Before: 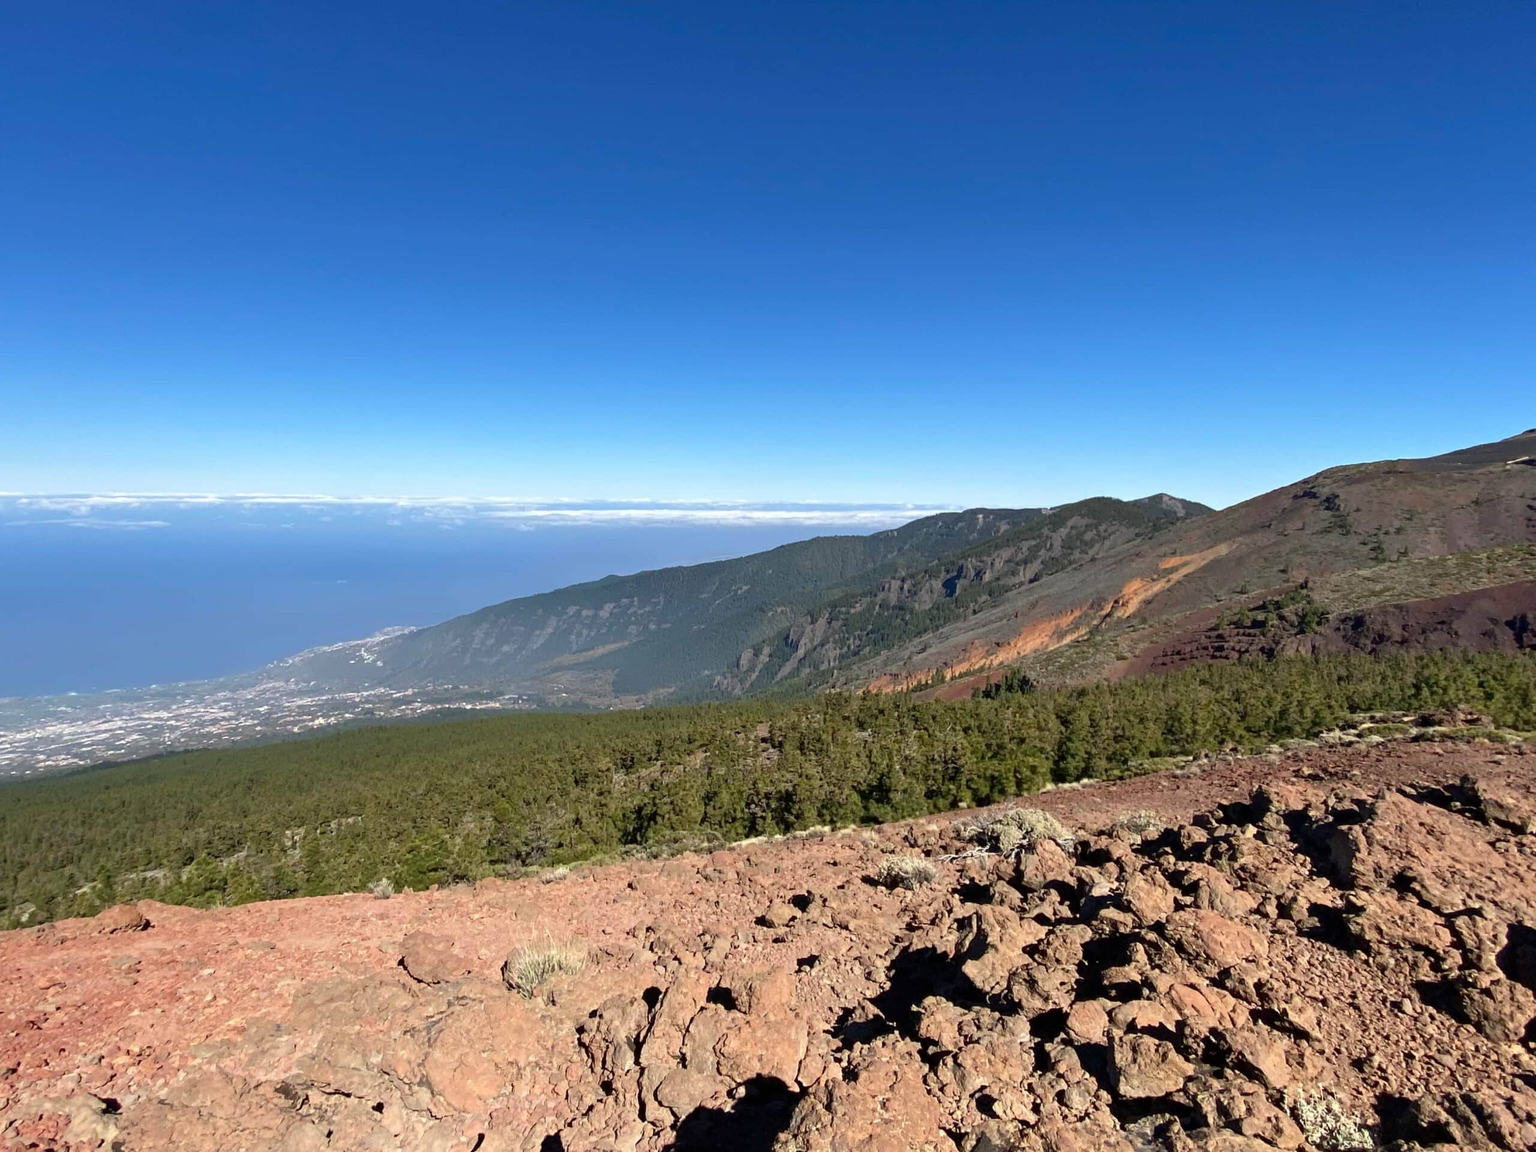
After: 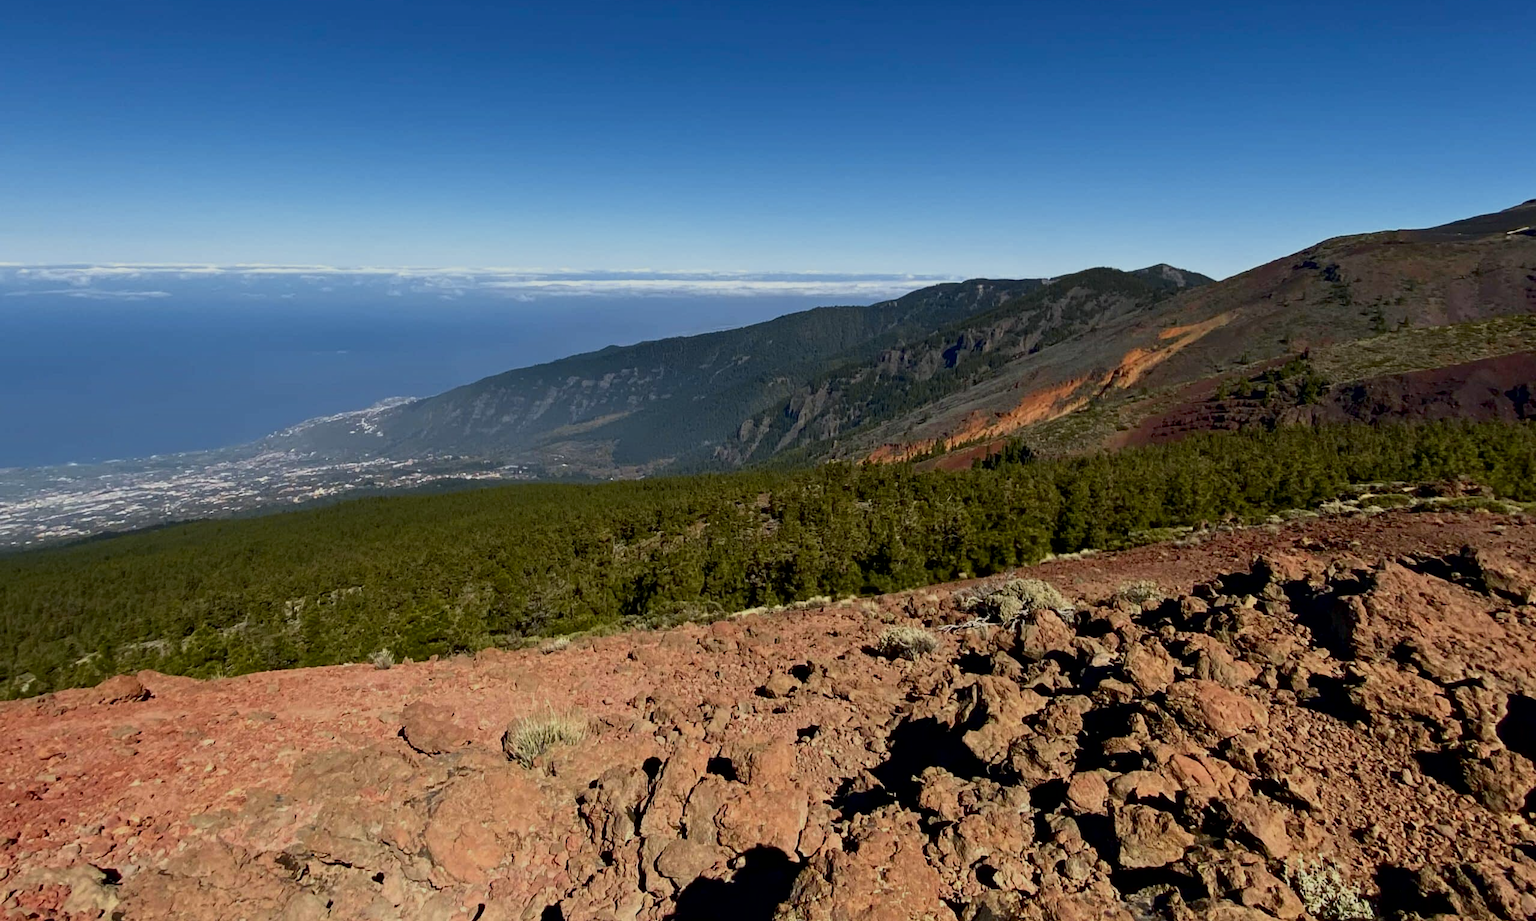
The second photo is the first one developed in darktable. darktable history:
crop and rotate: top 19.998%
white balance: emerald 1
tone curve: curves: ch0 [(0, 0) (0.227, 0.17) (0.766, 0.774) (1, 1)]; ch1 [(0, 0) (0.114, 0.127) (0.437, 0.452) (0.498, 0.495) (0.579, 0.602) (1, 1)]; ch2 [(0, 0) (0.233, 0.259) (0.493, 0.492) (0.568, 0.596) (1, 1)], color space Lab, independent channels, preserve colors none
exposure: black level correction 0.009, exposure -0.637 EV, compensate highlight preservation false
